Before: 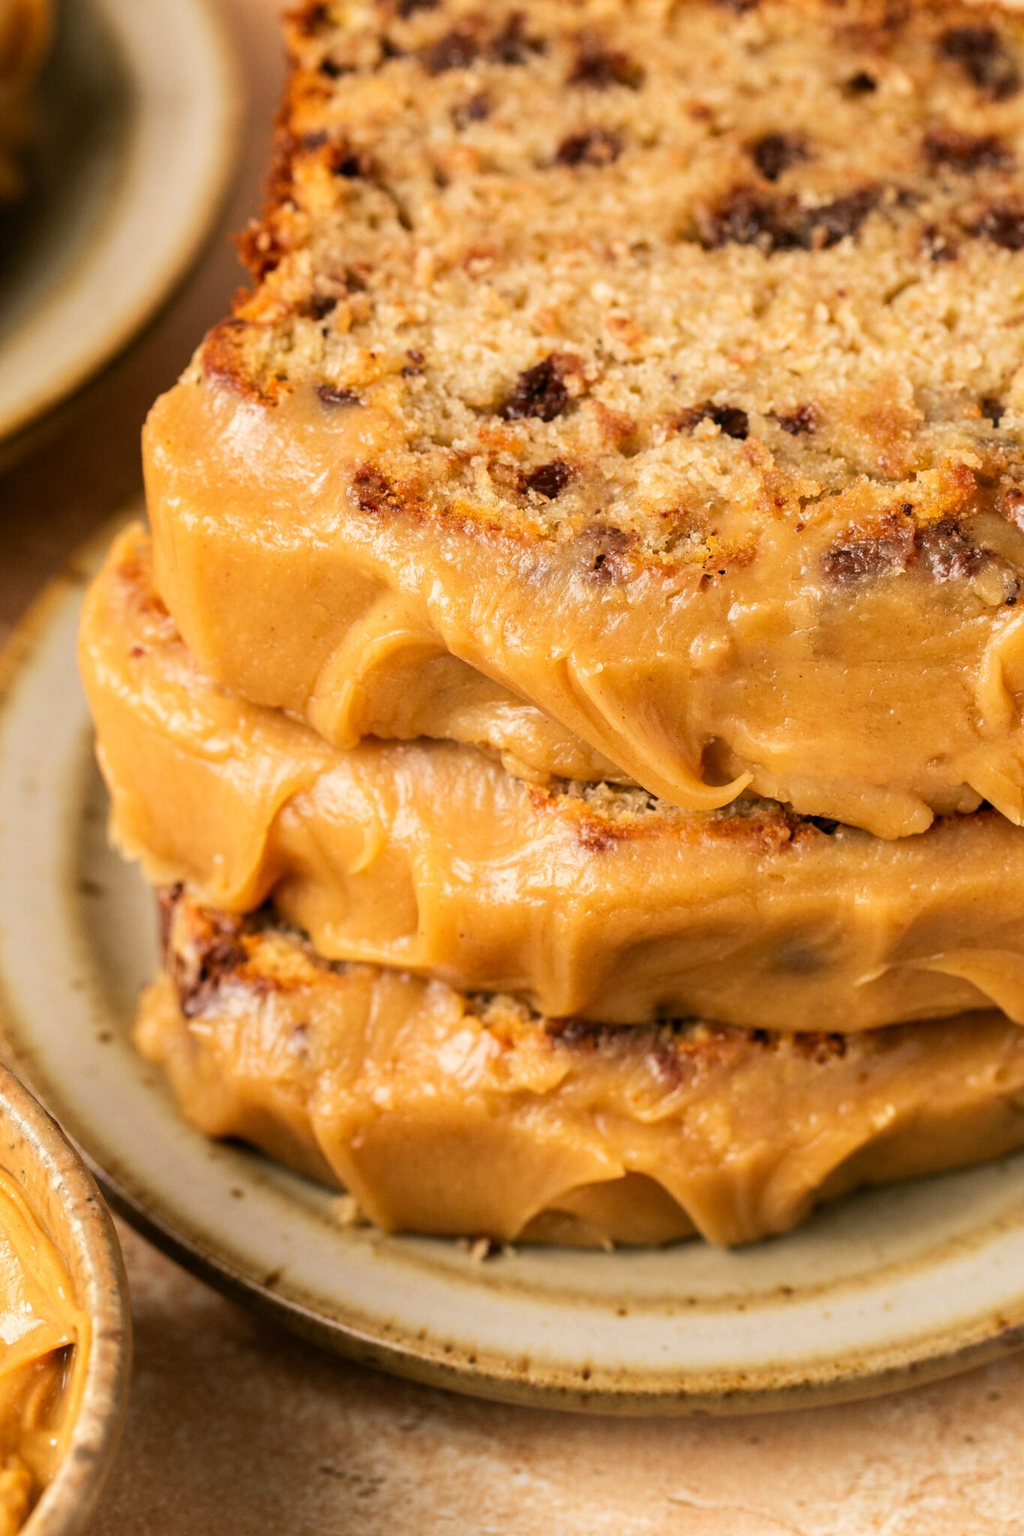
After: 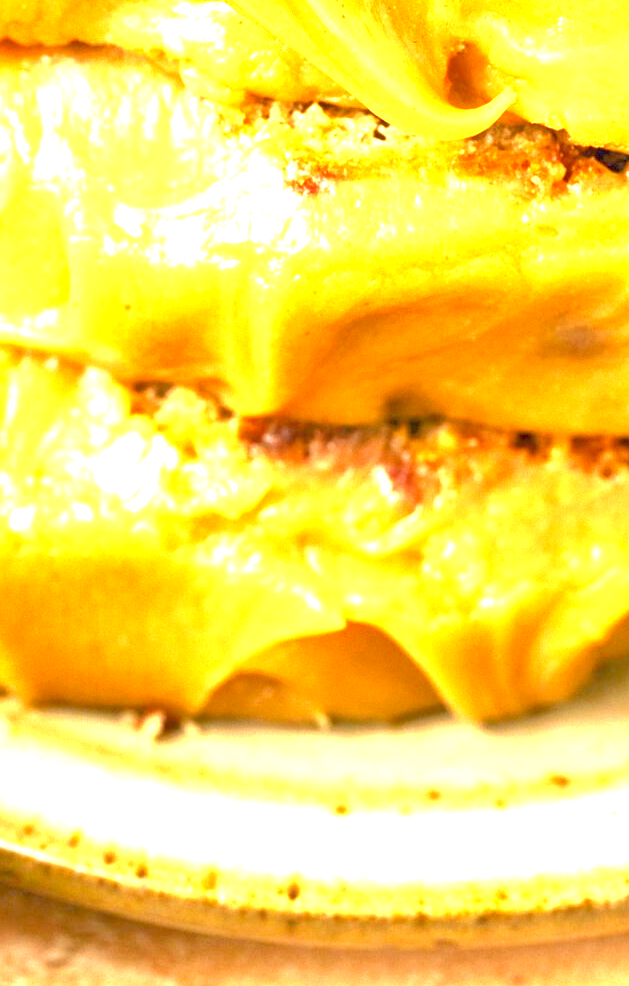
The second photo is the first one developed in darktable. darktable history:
velvia: on, module defaults
color balance rgb: perceptual saturation grading › global saturation 7.678%, perceptual saturation grading › shadows 3.607%, perceptual brilliance grading › global brilliance 2.696%, global vibrance 20%
exposure: black level correction 0, exposure 1.987 EV, compensate highlight preservation false
tone equalizer: -8 EV 1.96 EV, -7 EV 1.96 EV, -6 EV 1.98 EV, -5 EV 1.97 EV, -4 EV 1.96 EV, -3 EV 1.48 EV, -2 EV 0.983 EV, -1 EV 0.477 EV, luminance estimator HSV value / RGB max
crop: left 35.759%, top 45.94%, right 18.131%, bottom 5.912%
